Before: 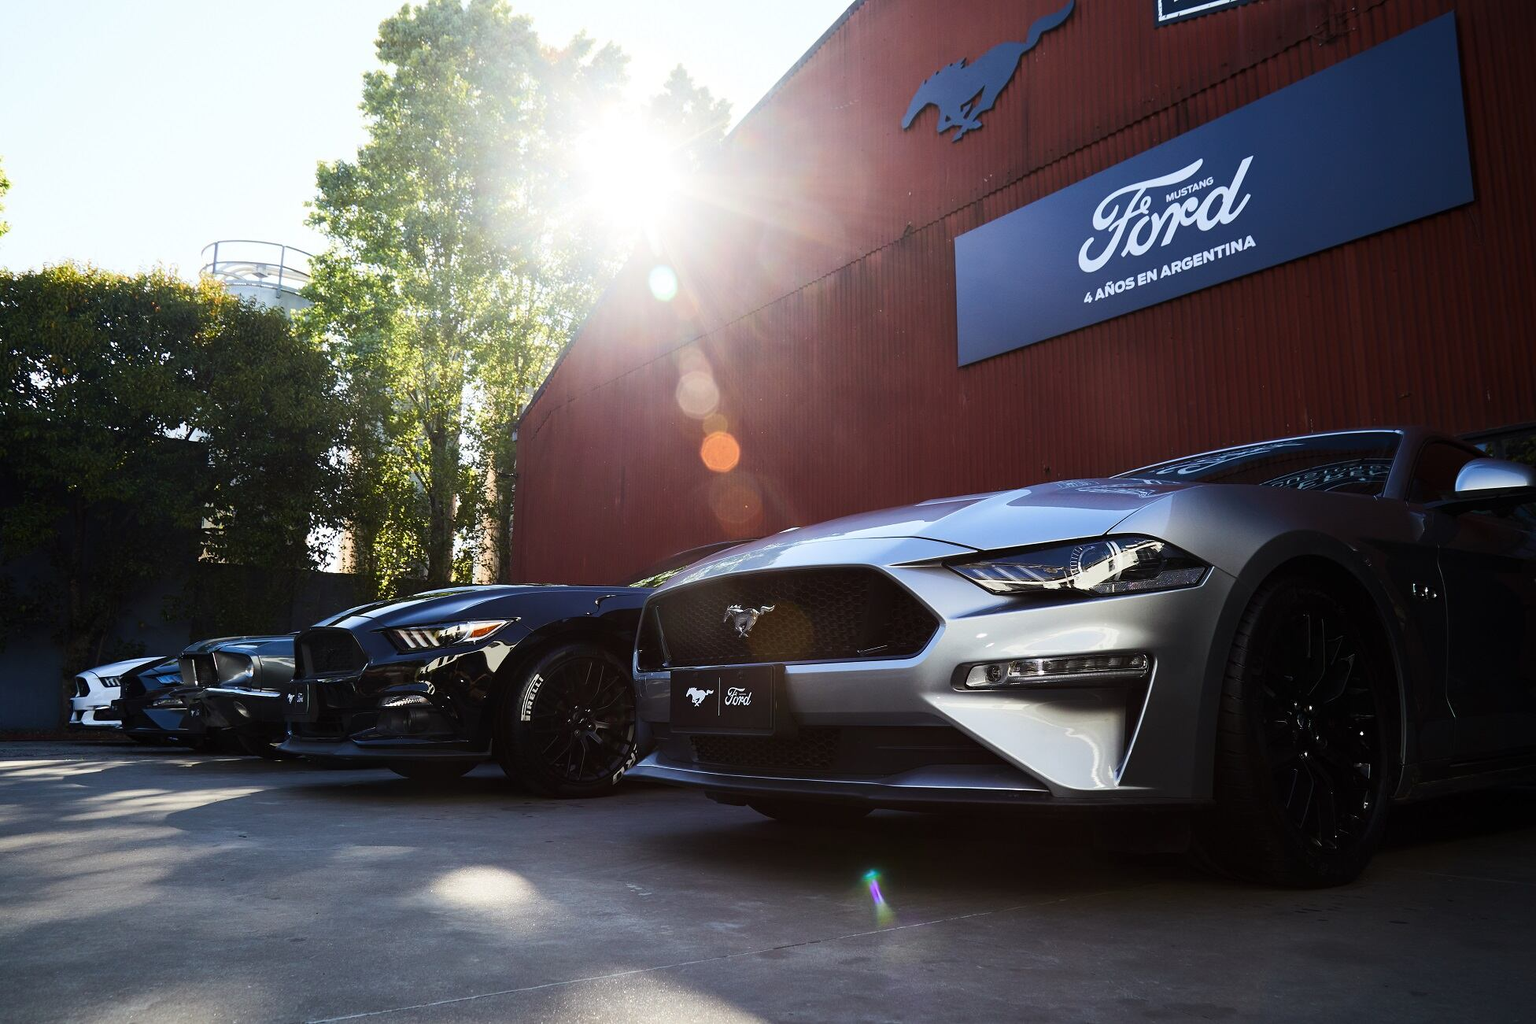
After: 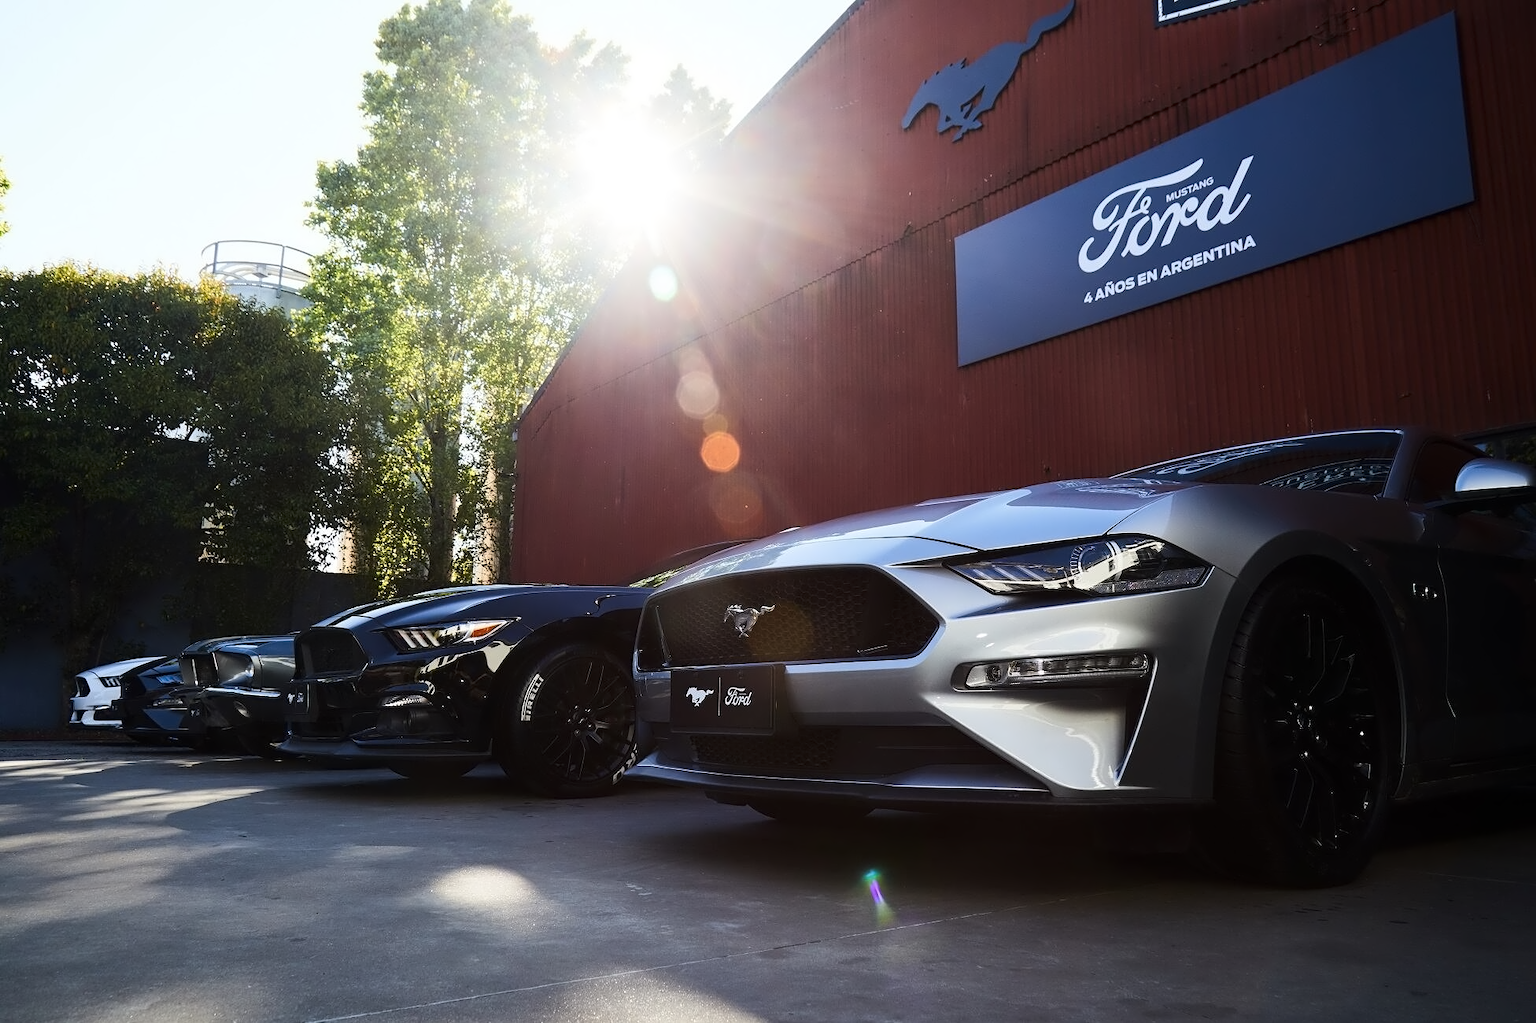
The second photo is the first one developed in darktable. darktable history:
contrast equalizer: octaves 7, y [[0.5 ×4, 0.524, 0.59], [0.5 ×6], [0.5 ×6], [0, 0, 0, 0.01, 0.045, 0.012], [0, 0, 0, 0.044, 0.195, 0.131]]
